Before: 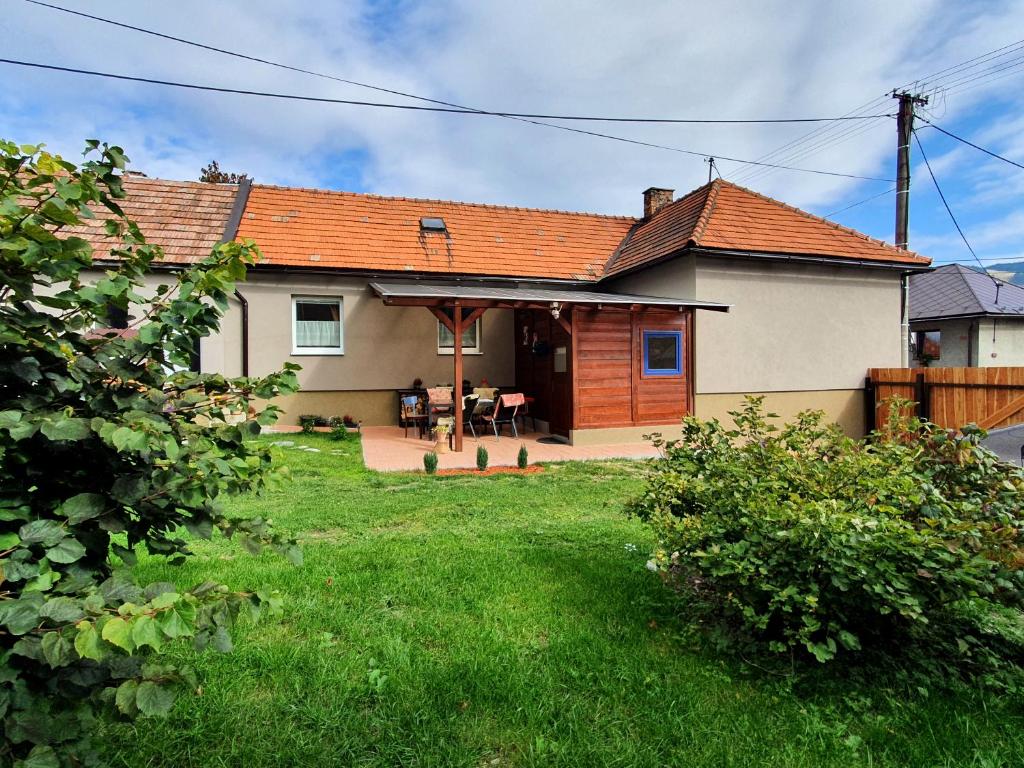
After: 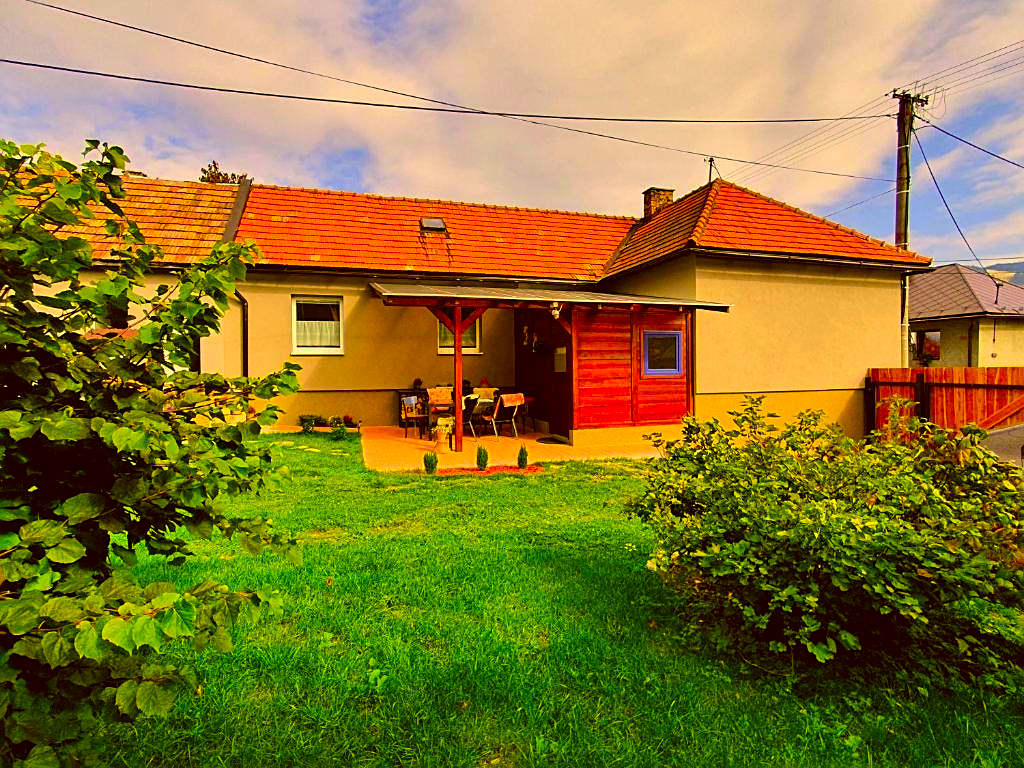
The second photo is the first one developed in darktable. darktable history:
sharpen: on, module defaults
vignetting: fall-off start 115.84%, fall-off radius 58.69%, brightness -0.332
color correction: highlights a* 10.95, highlights b* 30.67, shadows a* 2.69, shadows b* 17.21, saturation 1.74
